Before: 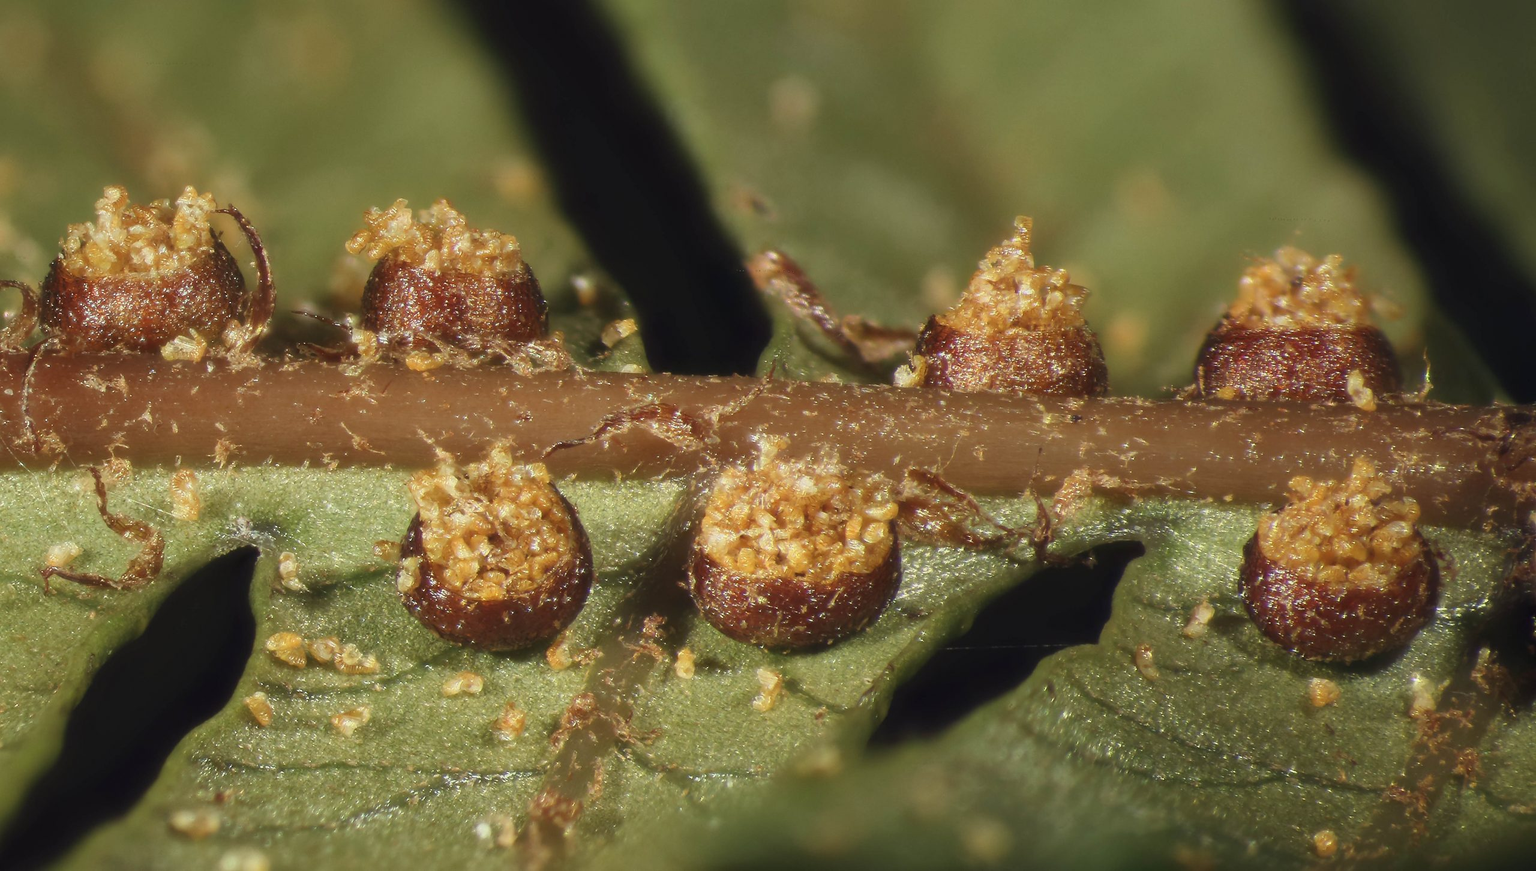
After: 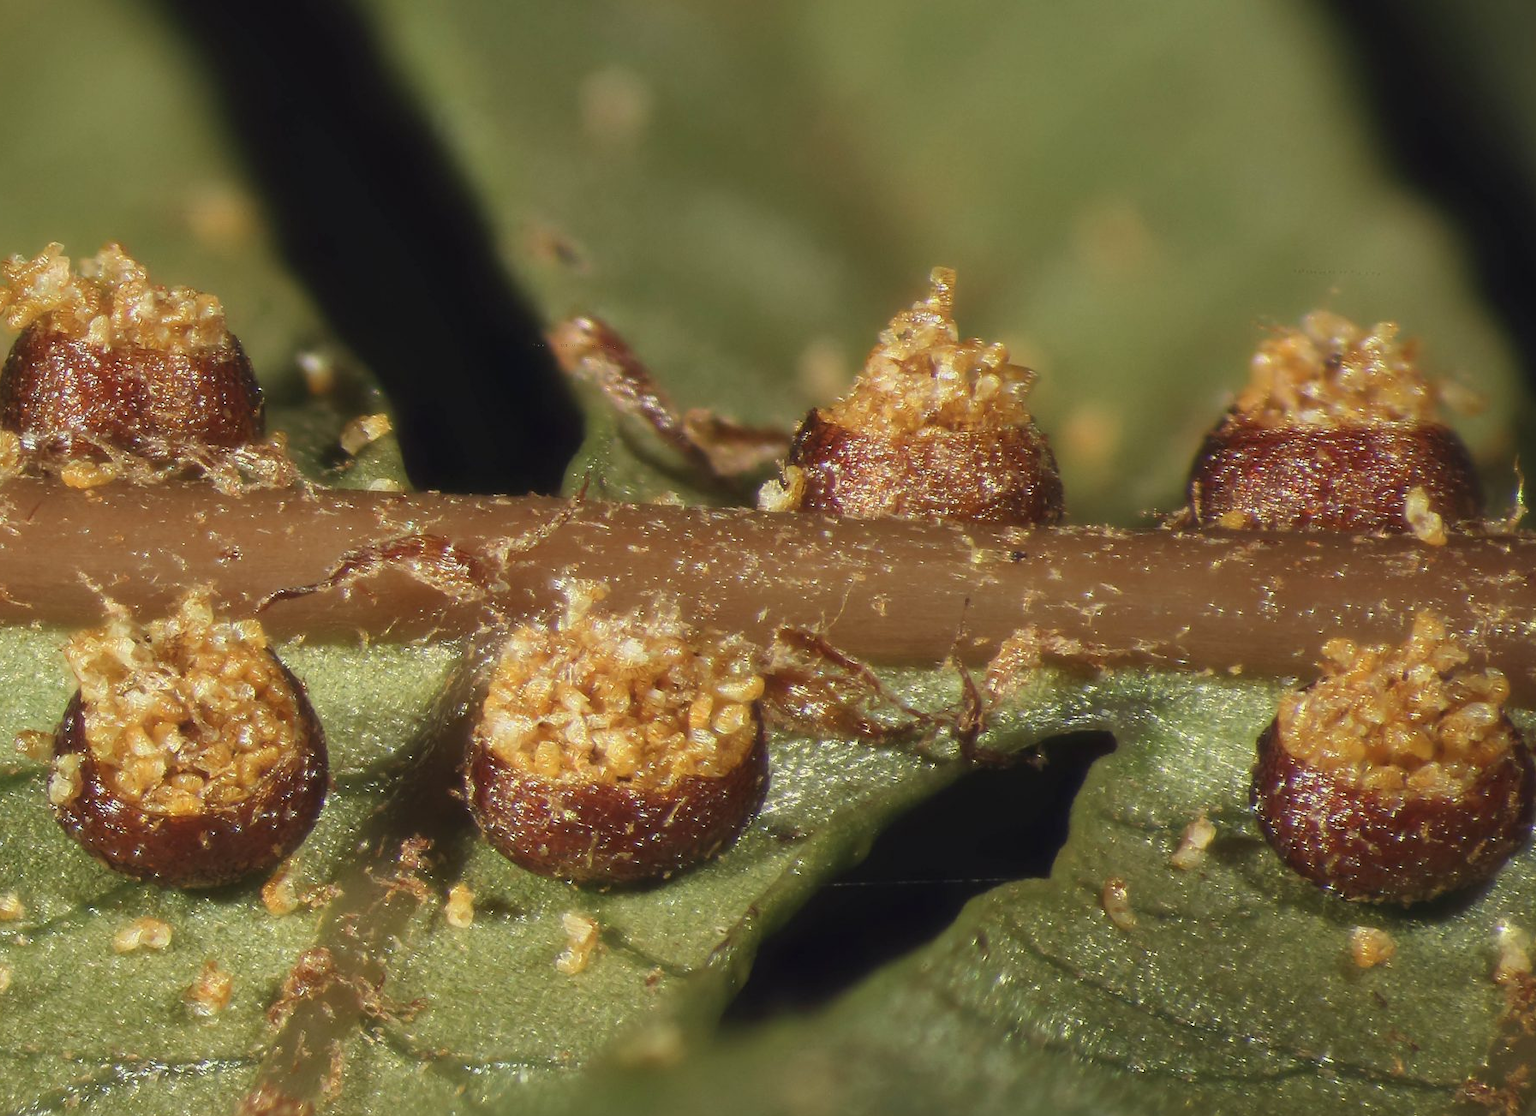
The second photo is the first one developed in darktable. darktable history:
crop and rotate: left 23.663%, top 3.421%, right 6.281%, bottom 6.775%
